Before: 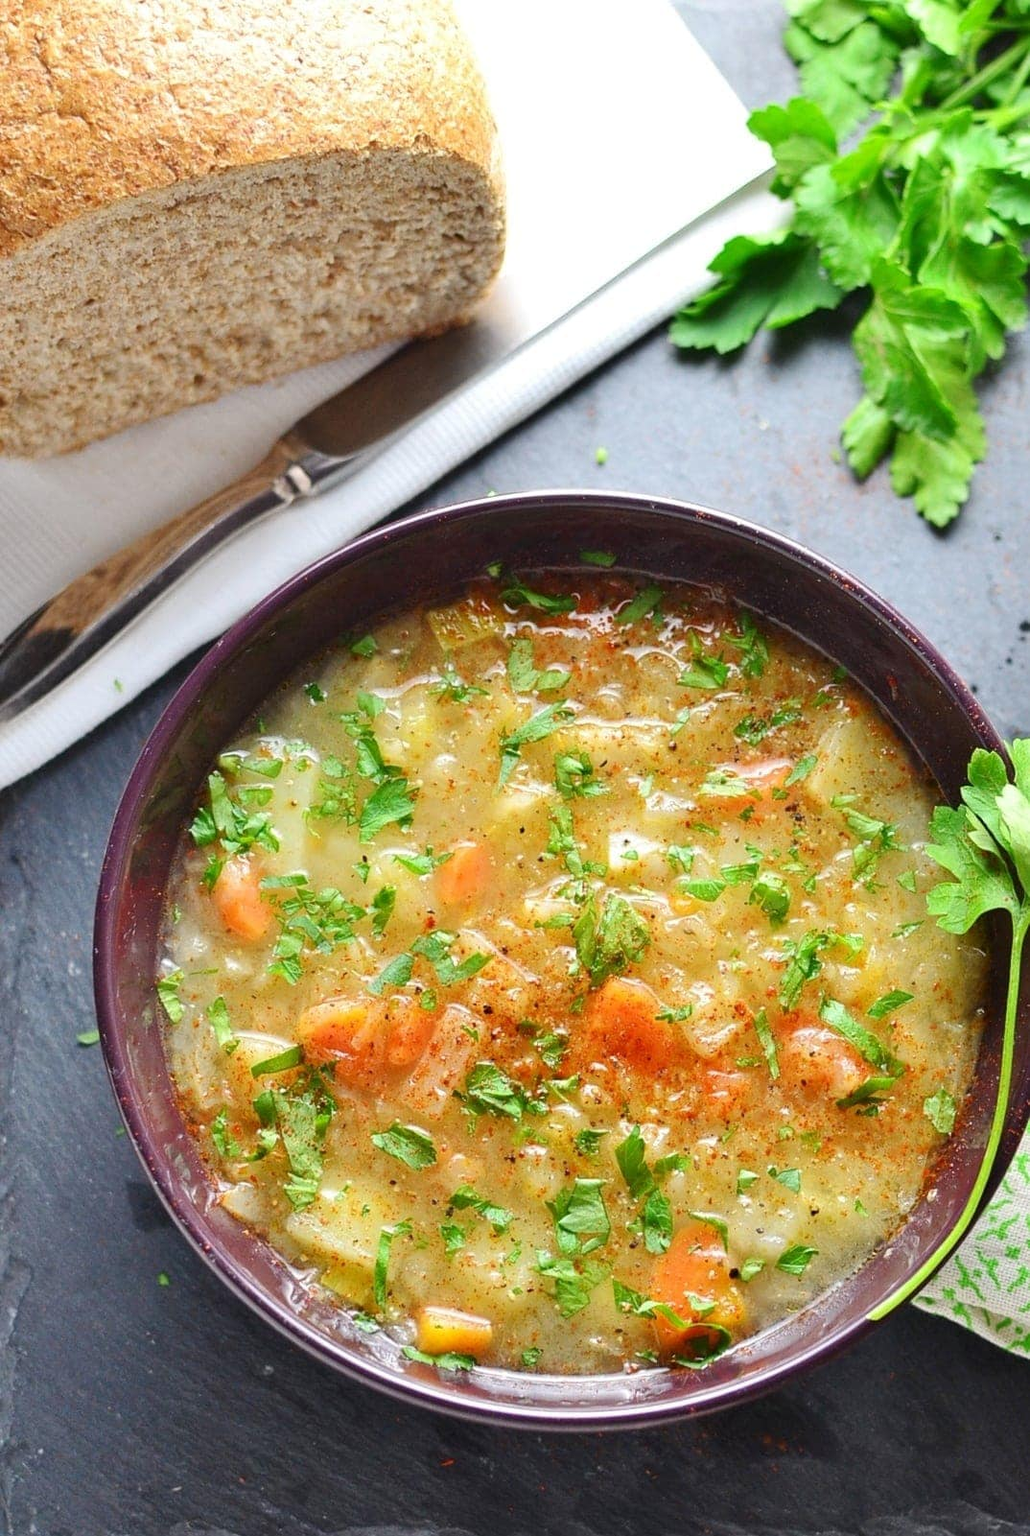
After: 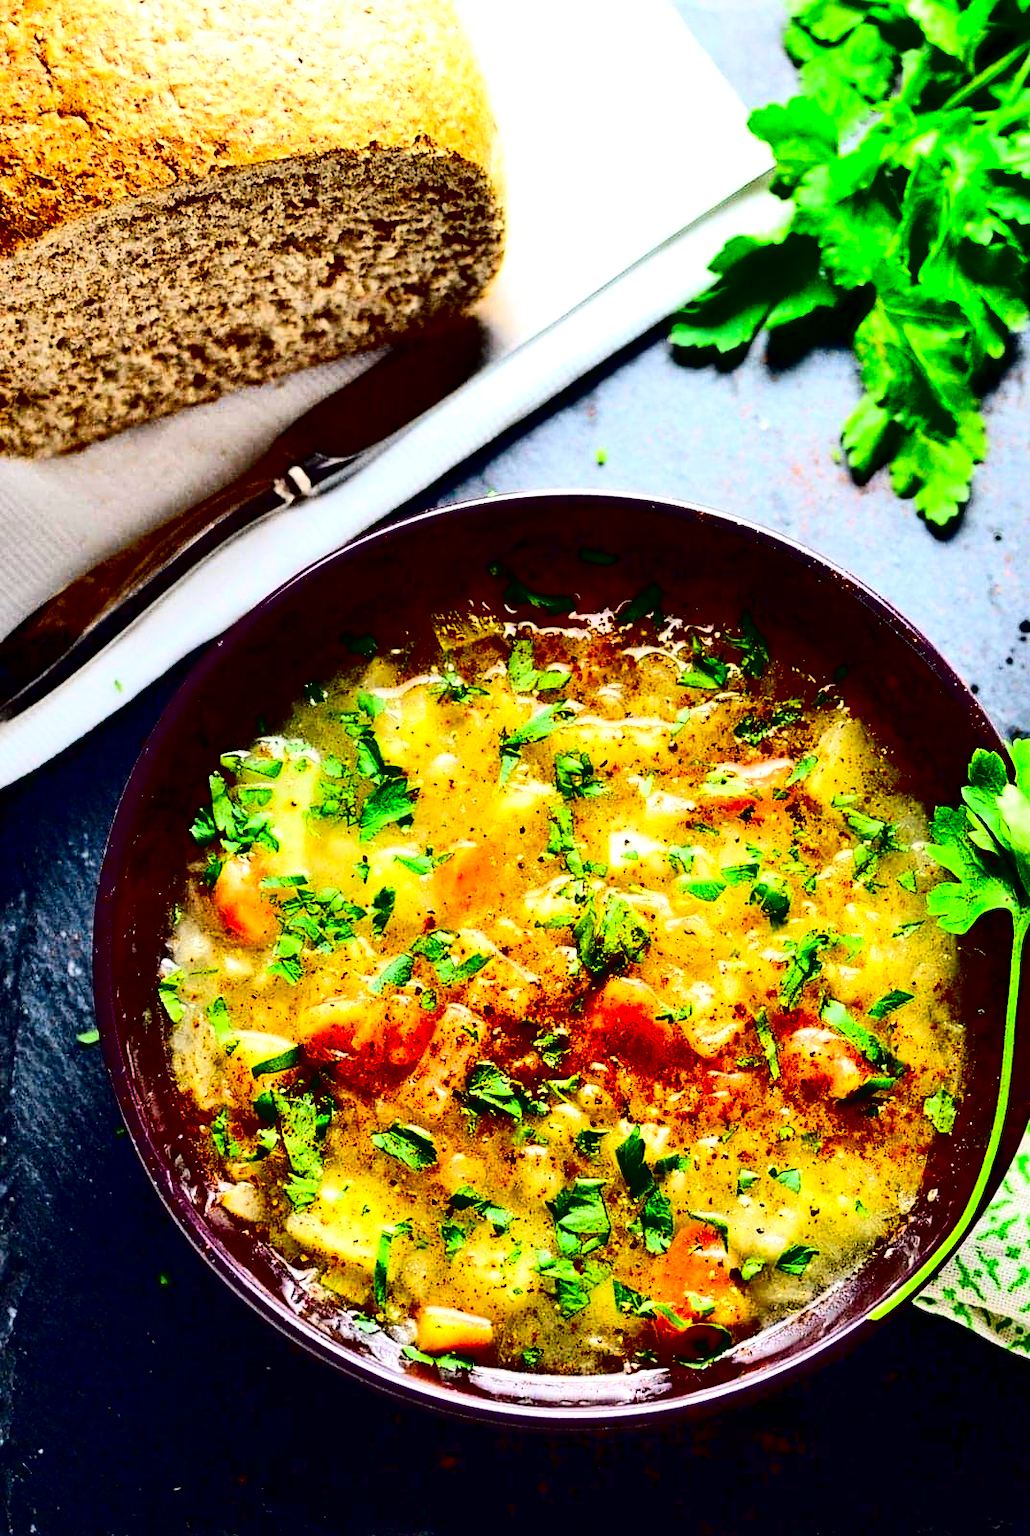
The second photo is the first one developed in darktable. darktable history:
local contrast: mode bilateral grid, contrast 25, coarseness 60, detail 151%, midtone range 0.2
contrast brightness saturation: contrast 0.77, brightness -1, saturation 1
